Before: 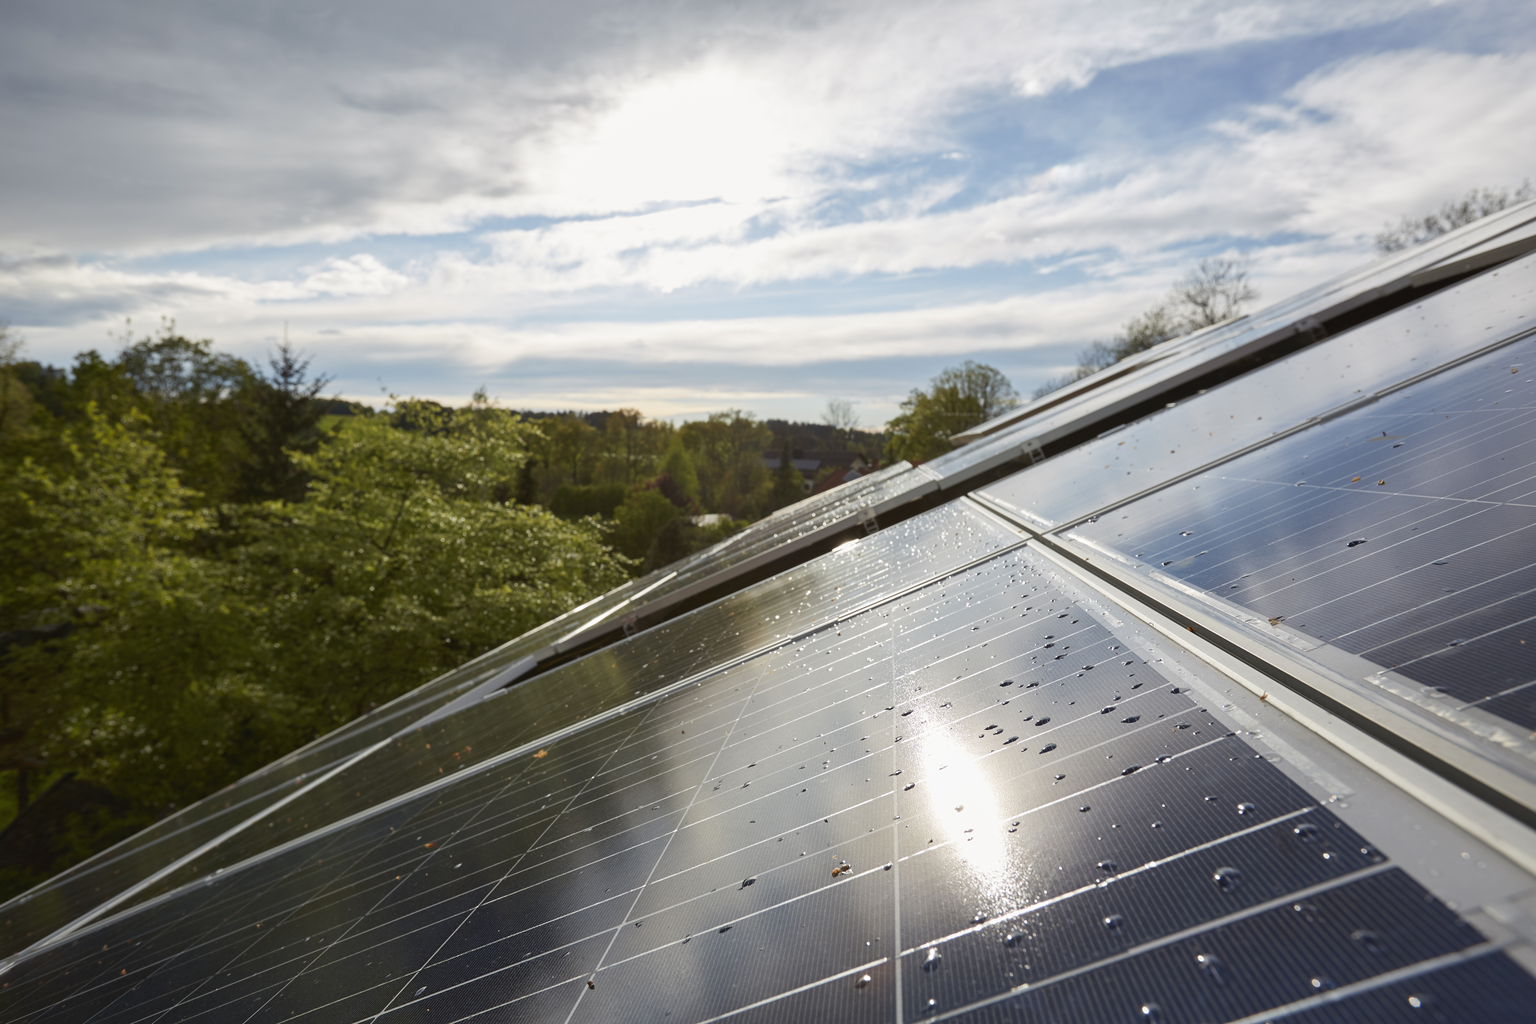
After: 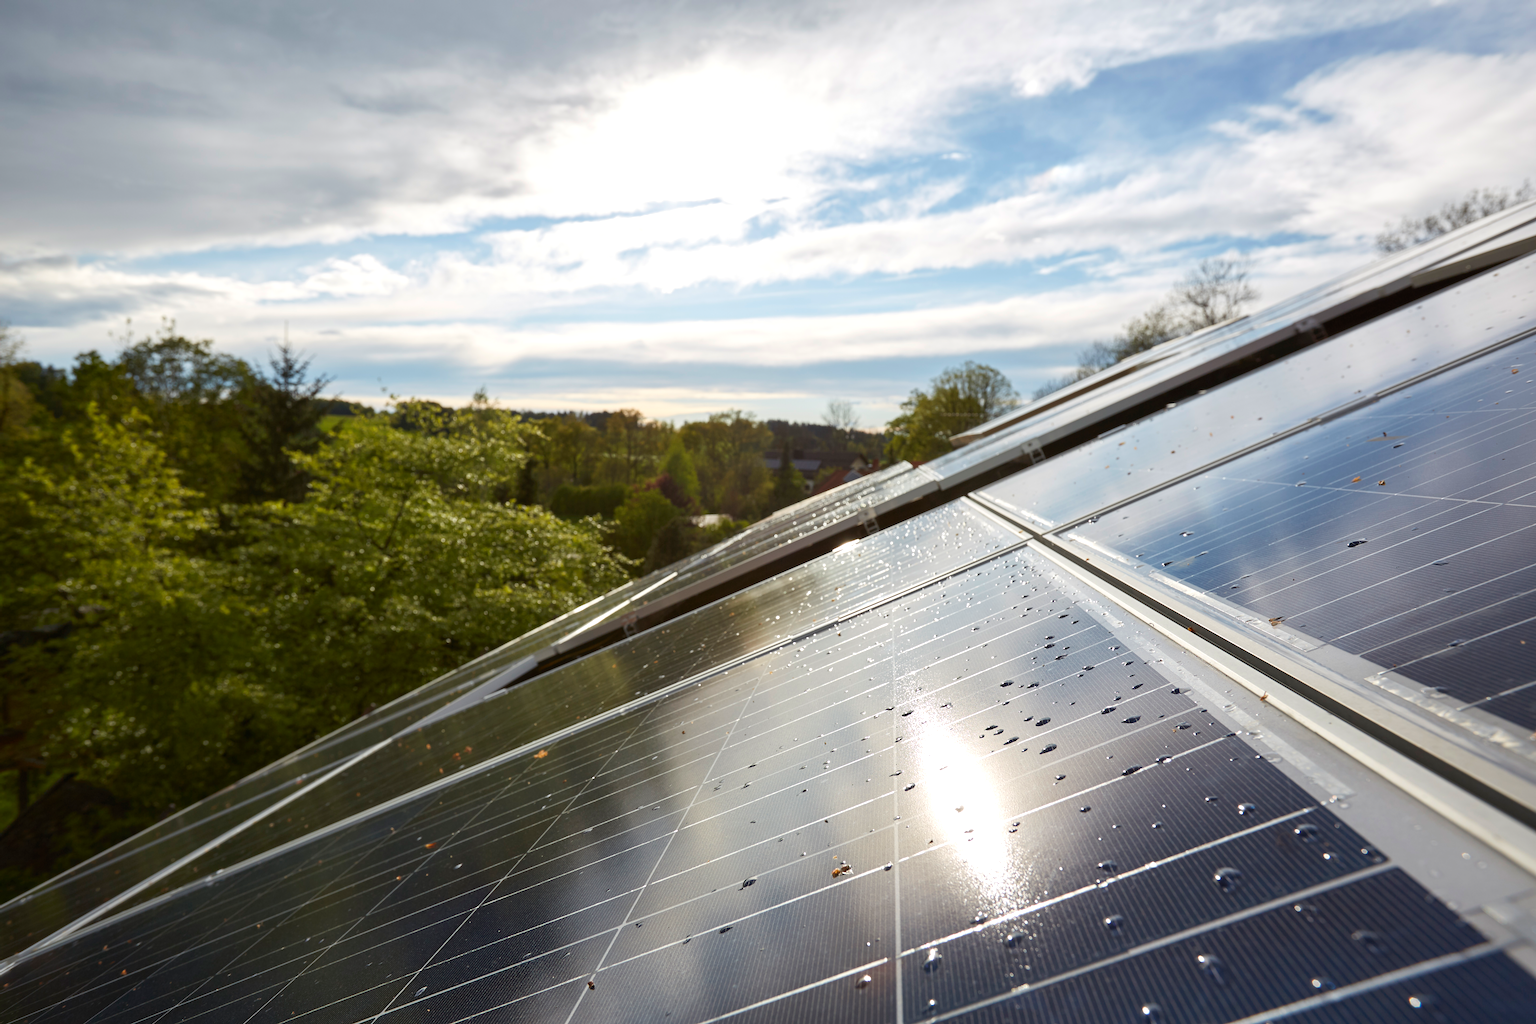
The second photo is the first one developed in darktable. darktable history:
color balance rgb: shadows lift › hue 86.21°, highlights gain › luminance 17.564%, perceptual saturation grading › global saturation -1.015%, global vibrance 20%
